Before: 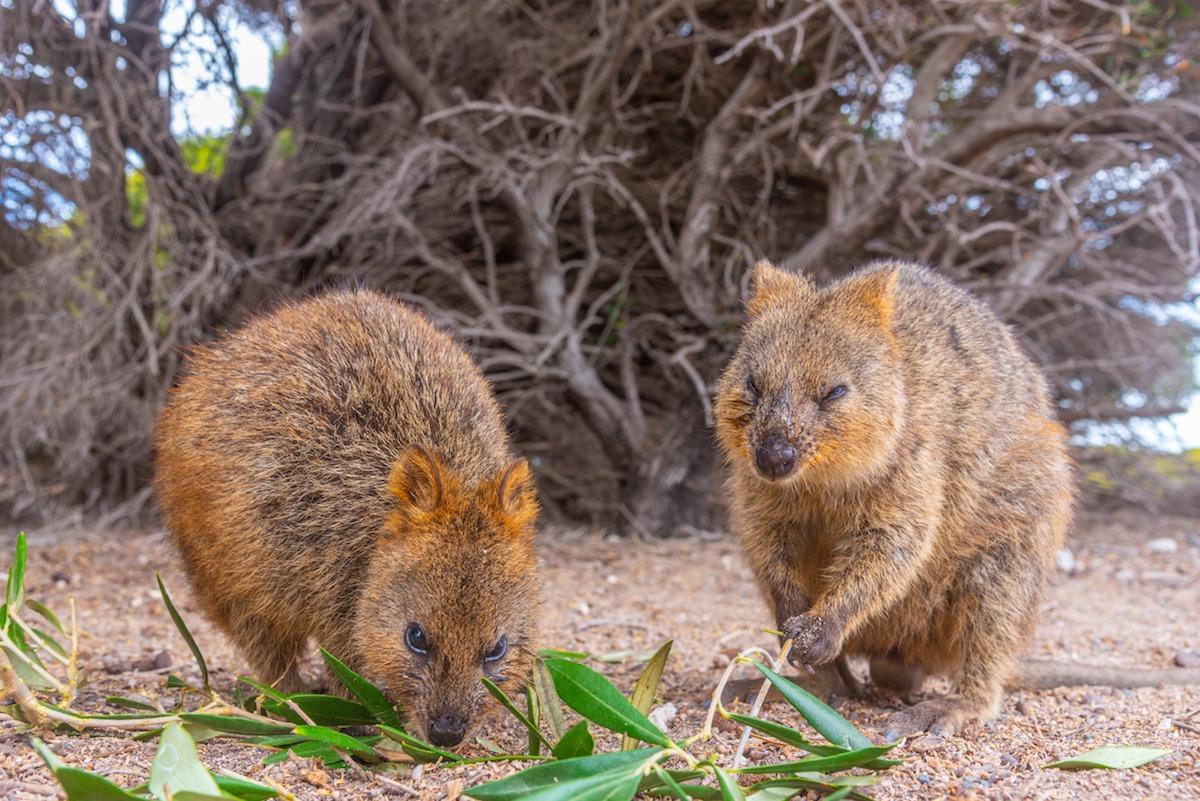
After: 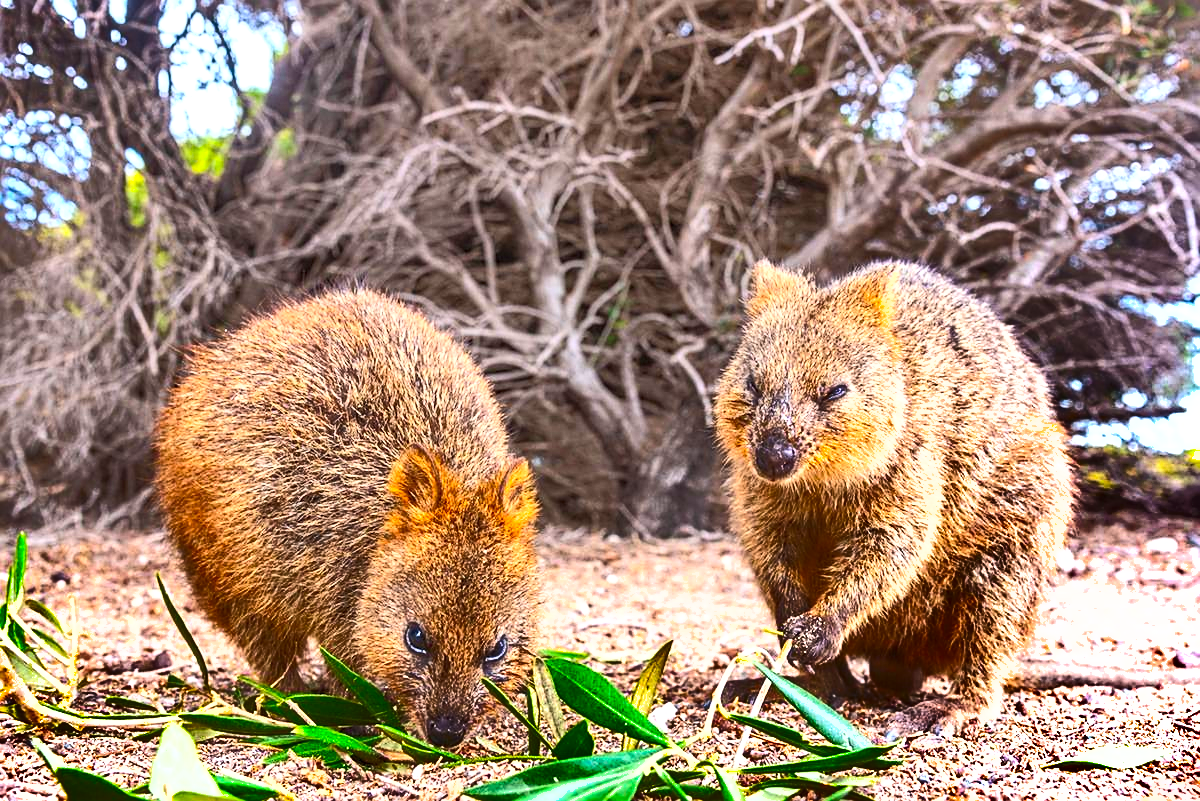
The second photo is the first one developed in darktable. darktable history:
sharpen: on, module defaults
shadows and highlights: shadows 20.91, highlights -82.73, soften with gaussian
exposure: black level correction 0, exposure 0.95 EV, compensate exposure bias true, compensate highlight preservation false
contrast brightness saturation: contrast 0.2, brightness 0.16, saturation 0.22
